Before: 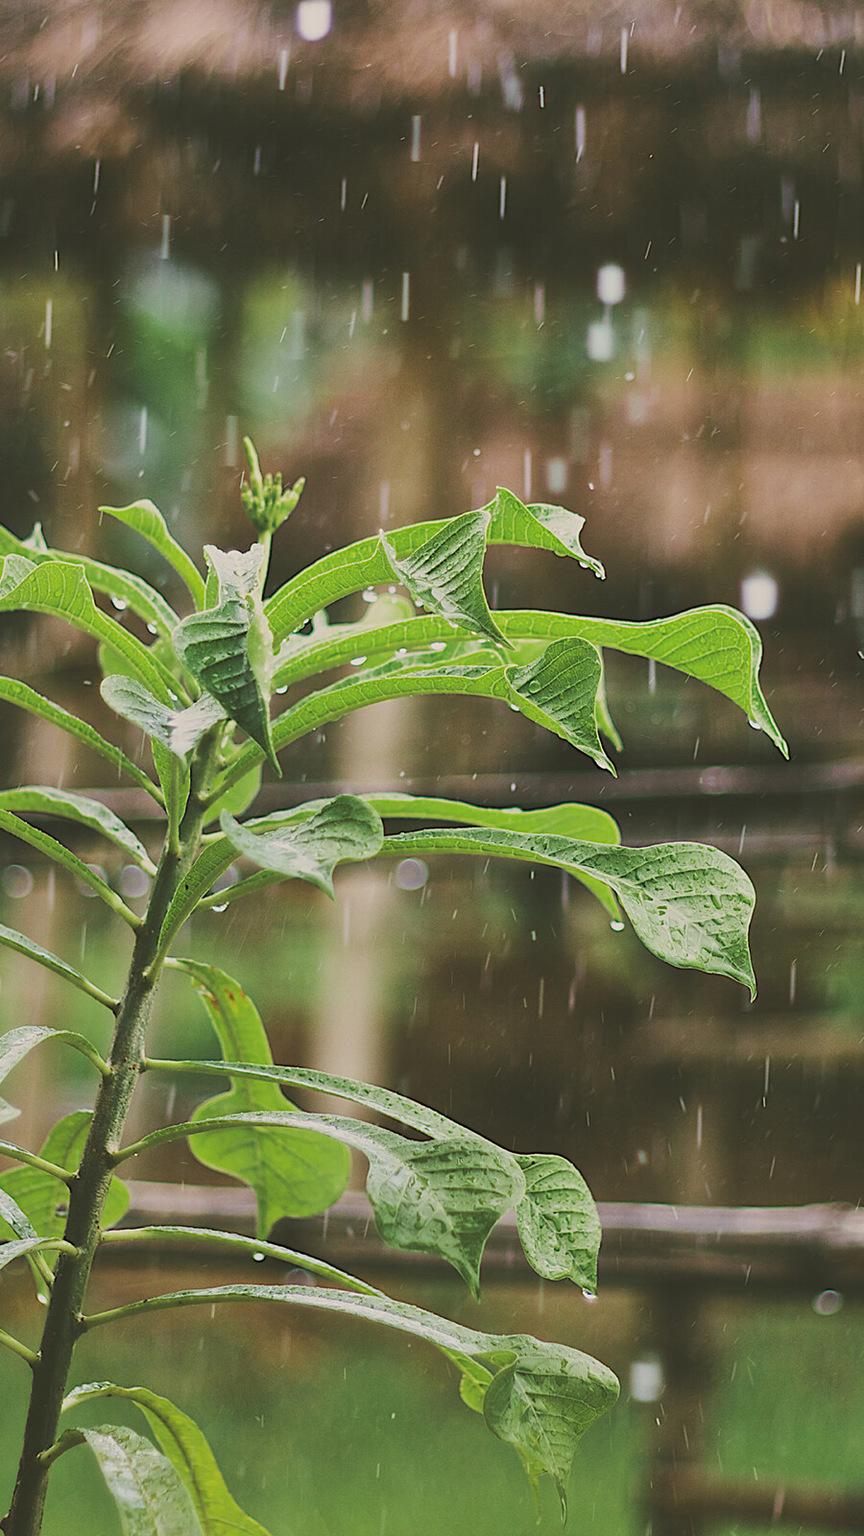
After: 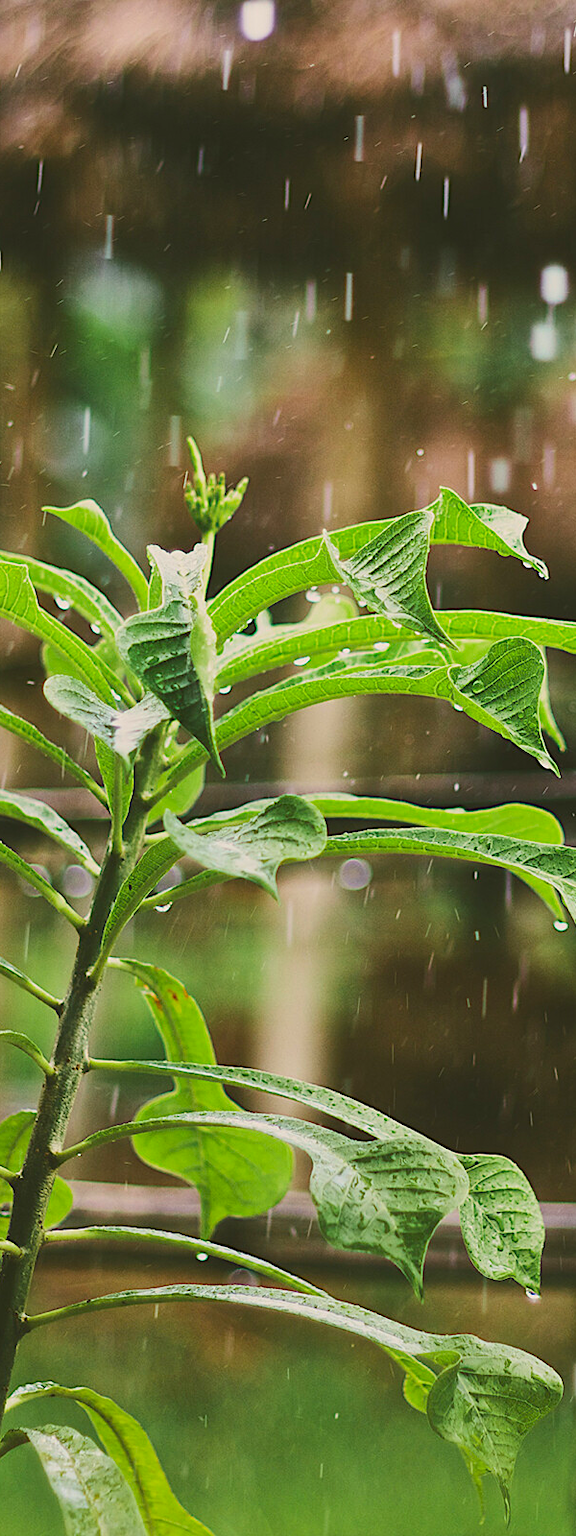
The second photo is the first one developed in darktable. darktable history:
crop and rotate: left 6.622%, right 26.56%
contrast brightness saturation: contrast 0.172, saturation 0.303
